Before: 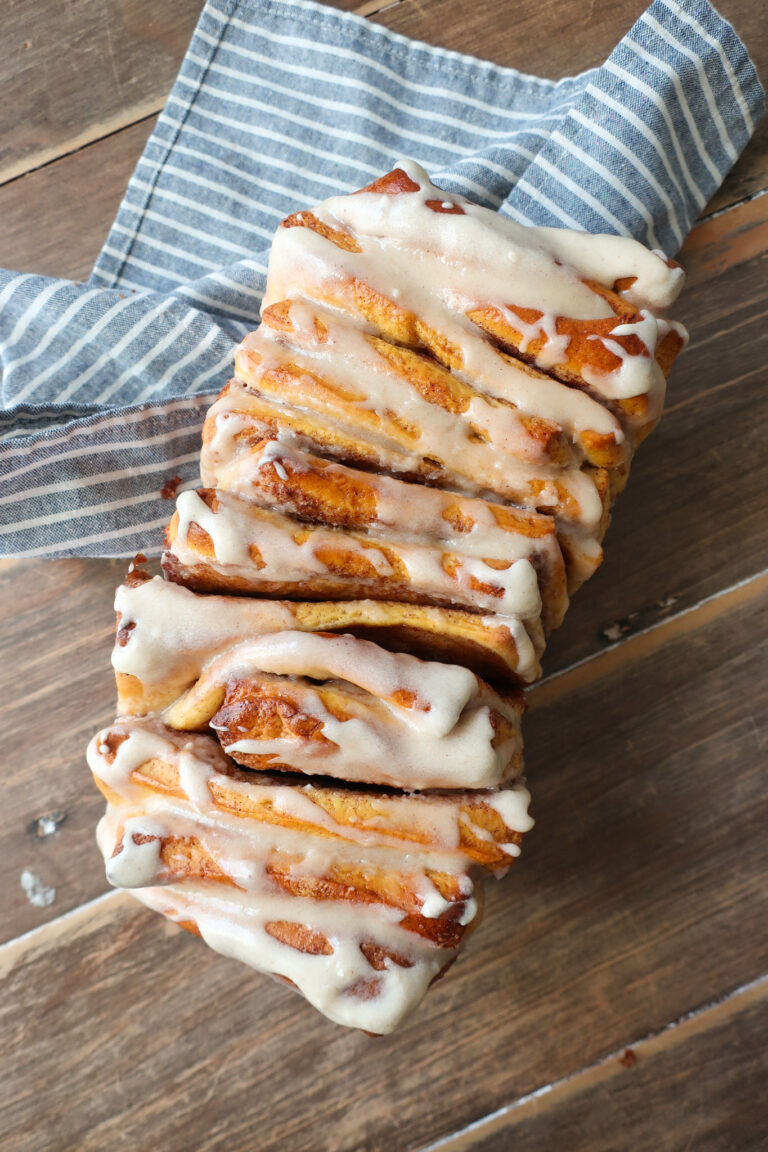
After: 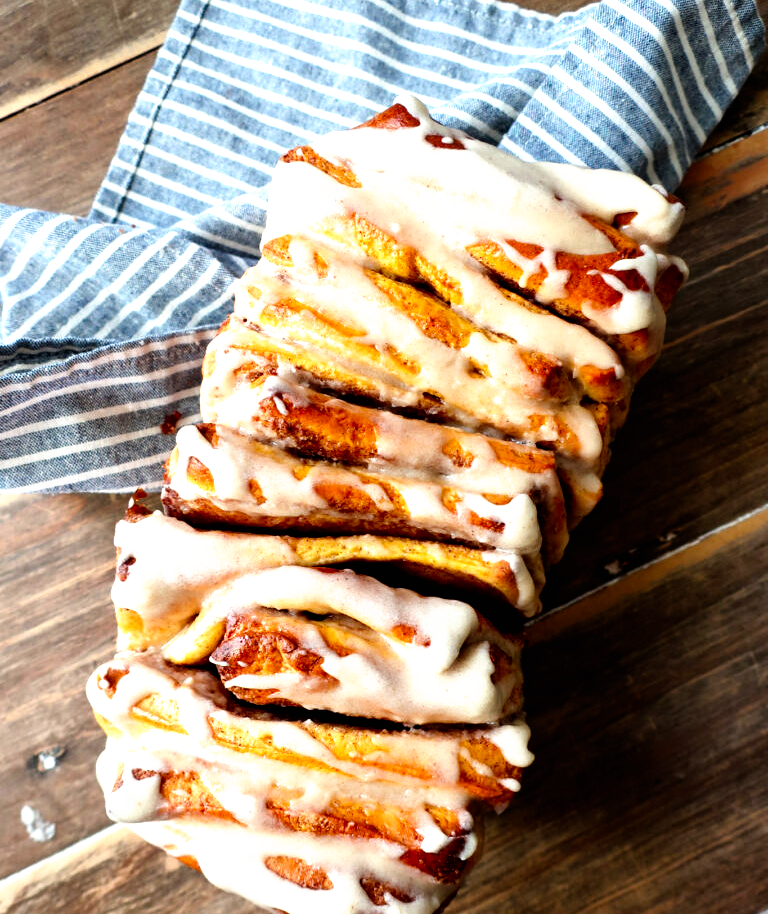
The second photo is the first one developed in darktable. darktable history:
filmic rgb: black relative exposure -8.2 EV, white relative exposure 2.2 EV, threshold 3 EV, hardness 7.11, latitude 85.74%, contrast 1.696, highlights saturation mix -4%, shadows ↔ highlights balance -2.69%, preserve chrominance no, color science v5 (2021), contrast in shadows safe, contrast in highlights safe, enable highlight reconstruction true
crop and rotate: top 5.667%, bottom 14.937%
